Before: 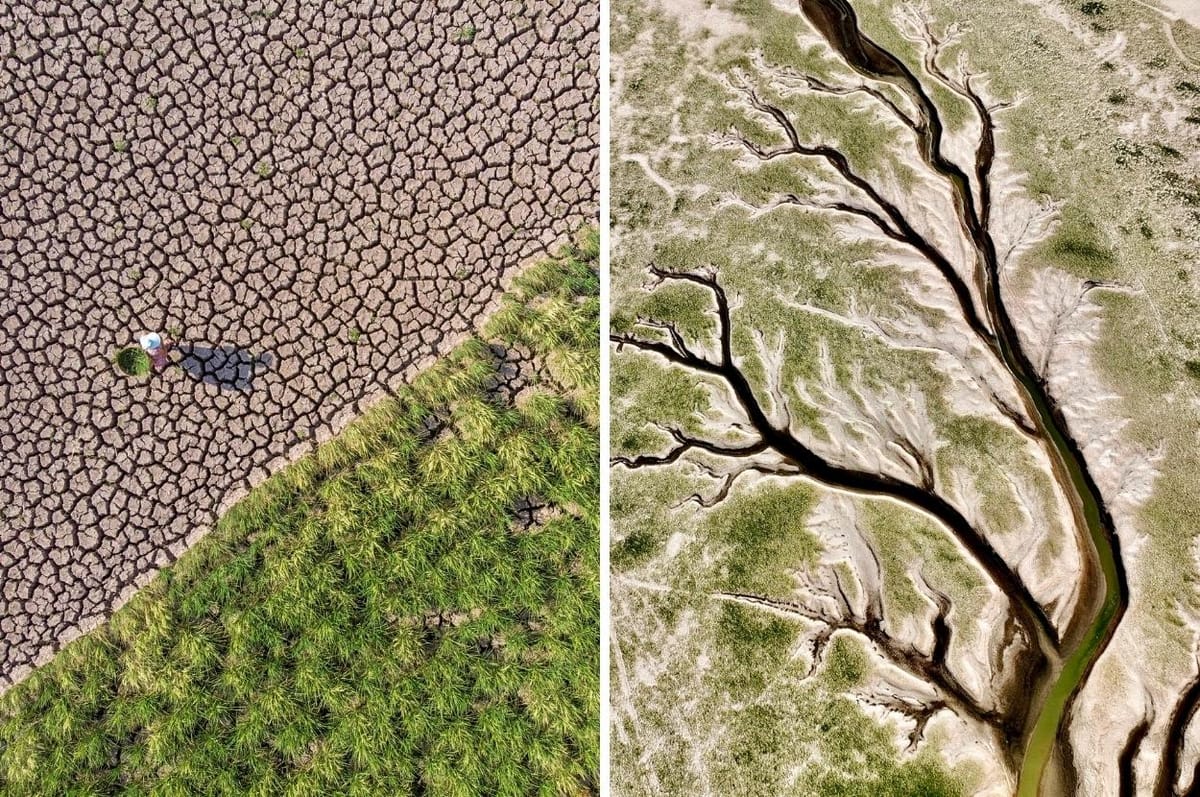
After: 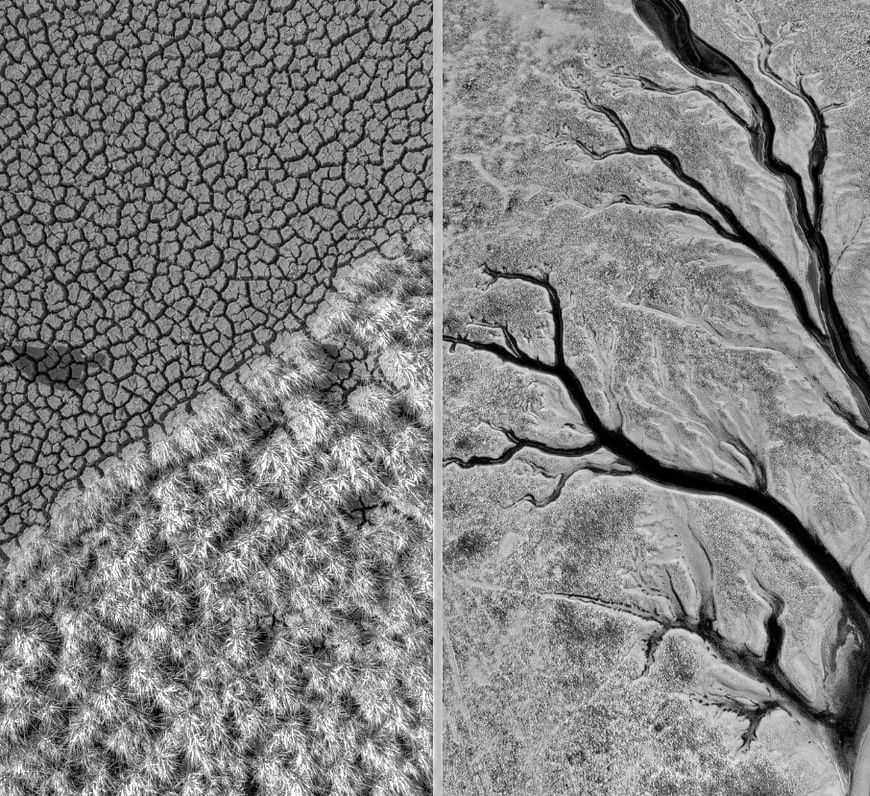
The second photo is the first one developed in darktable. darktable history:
color zones: curves: ch0 [(0, 0.554) (0.146, 0.662) (0.293, 0.86) (0.503, 0.774) (0.637, 0.106) (0.74, 0.072) (0.866, 0.488) (0.998, 0.569)]; ch1 [(0, 0) (0.143, 0) (0.286, 0) (0.429, 0) (0.571, 0) (0.714, 0) (0.857, 0)]
crop: left 13.918%, right 13.503%
tone equalizer: -8 EV -0.025 EV, -7 EV 0.018 EV, -6 EV -0.008 EV, -5 EV 0.009 EV, -4 EV -0.028 EV, -3 EV -0.231 EV, -2 EV -0.642 EV, -1 EV -0.99 EV, +0 EV -0.976 EV
